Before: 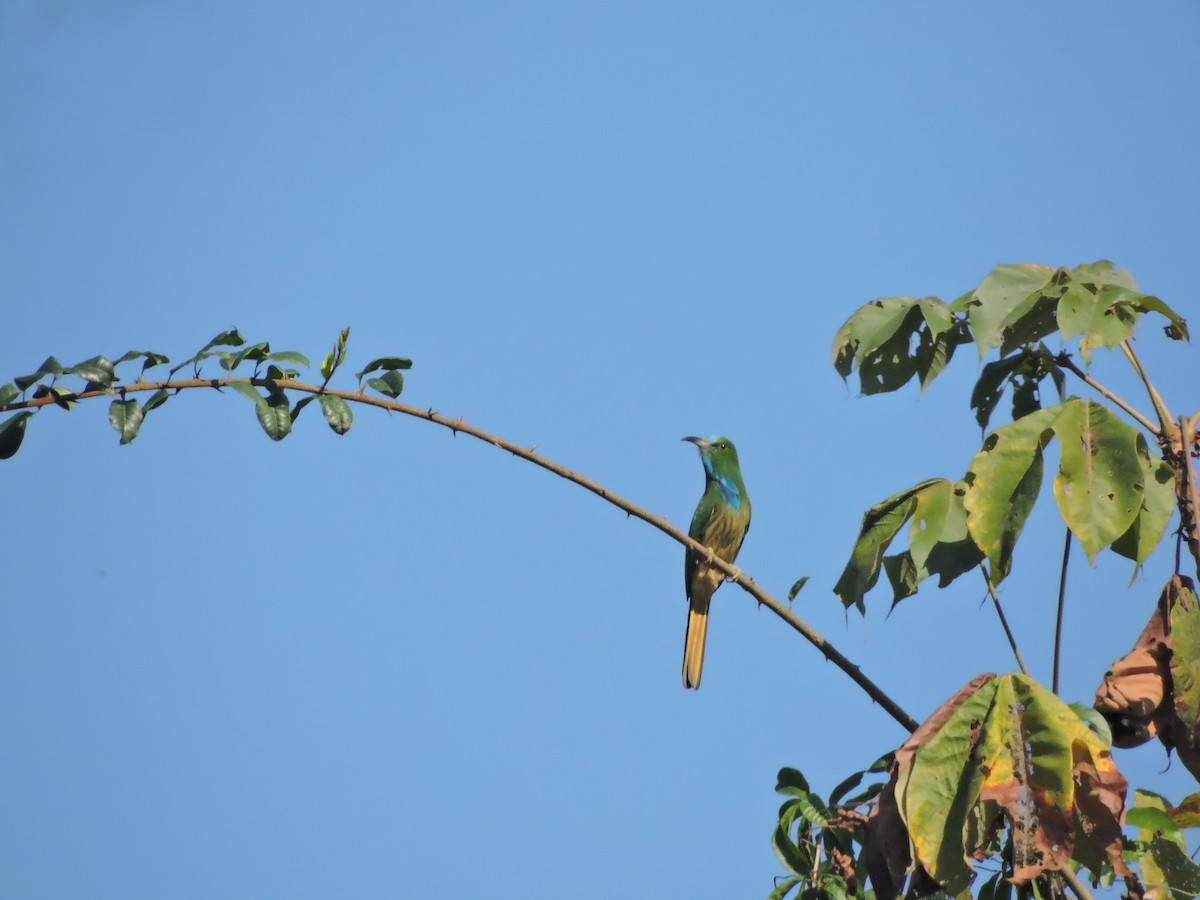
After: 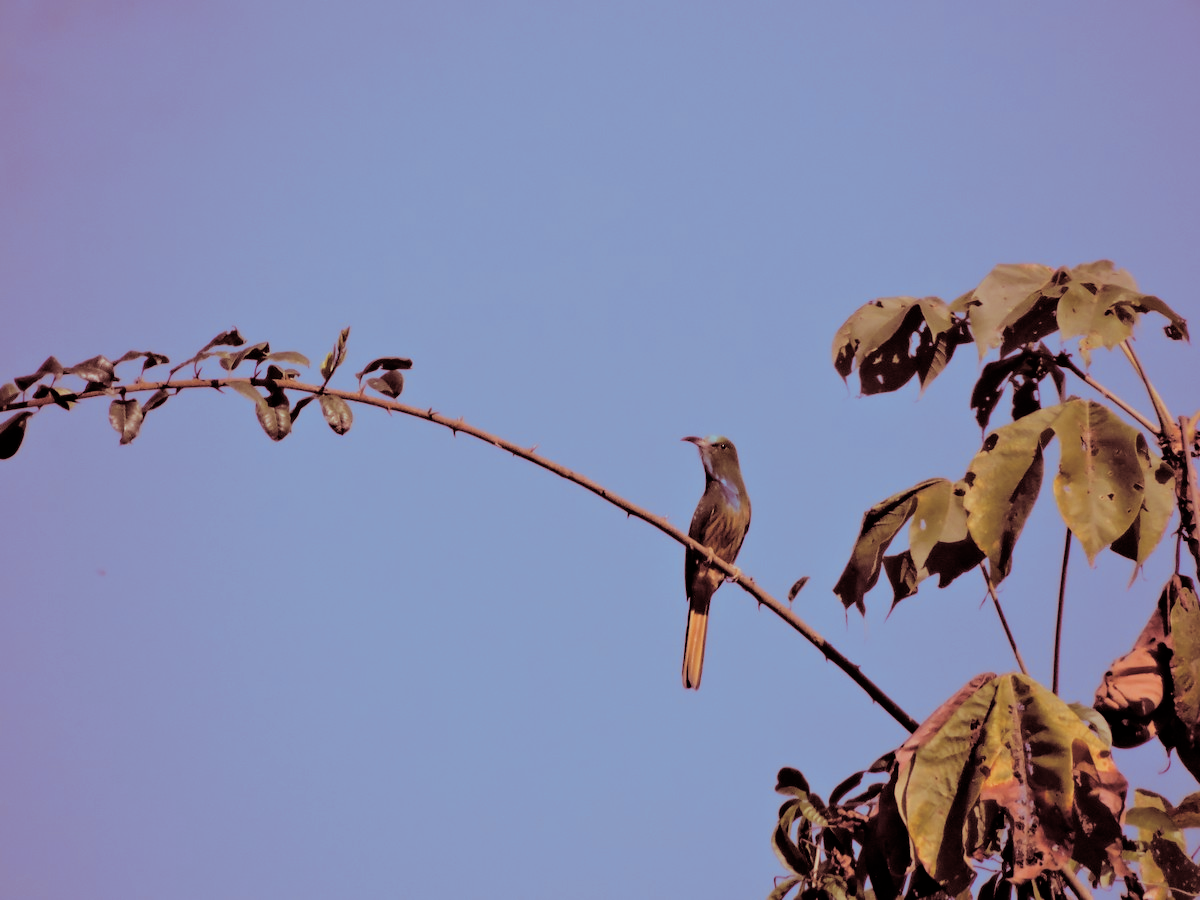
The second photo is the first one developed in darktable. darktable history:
tone equalizer: -8 EV -0.417 EV, -7 EV -0.389 EV, -6 EV -0.333 EV, -5 EV -0.222 EV, -3 EV 0.222 EV, -2 EV 0.333 EV, -1 EV 0.389 EV, +0 EV 0.417 EV, edges refinement/feathering 500, mask exposure compensation -1.57 EV, preserve details no
split-toning: highlights › saturation 0, balance -61.83
filmic rgb: black relative exposure -4.4 EV, white relative exposure 5 EV, threshold 3 EV, hardness 2.23, latitude 40.06%, contrast 1.15, highlights saturation mix 10%, shadows ↔ highlights balance 1.04%, preserve chrominance RGB euclidean norm (legacy), color science v4 (2020), enable highlight reconstruction true
